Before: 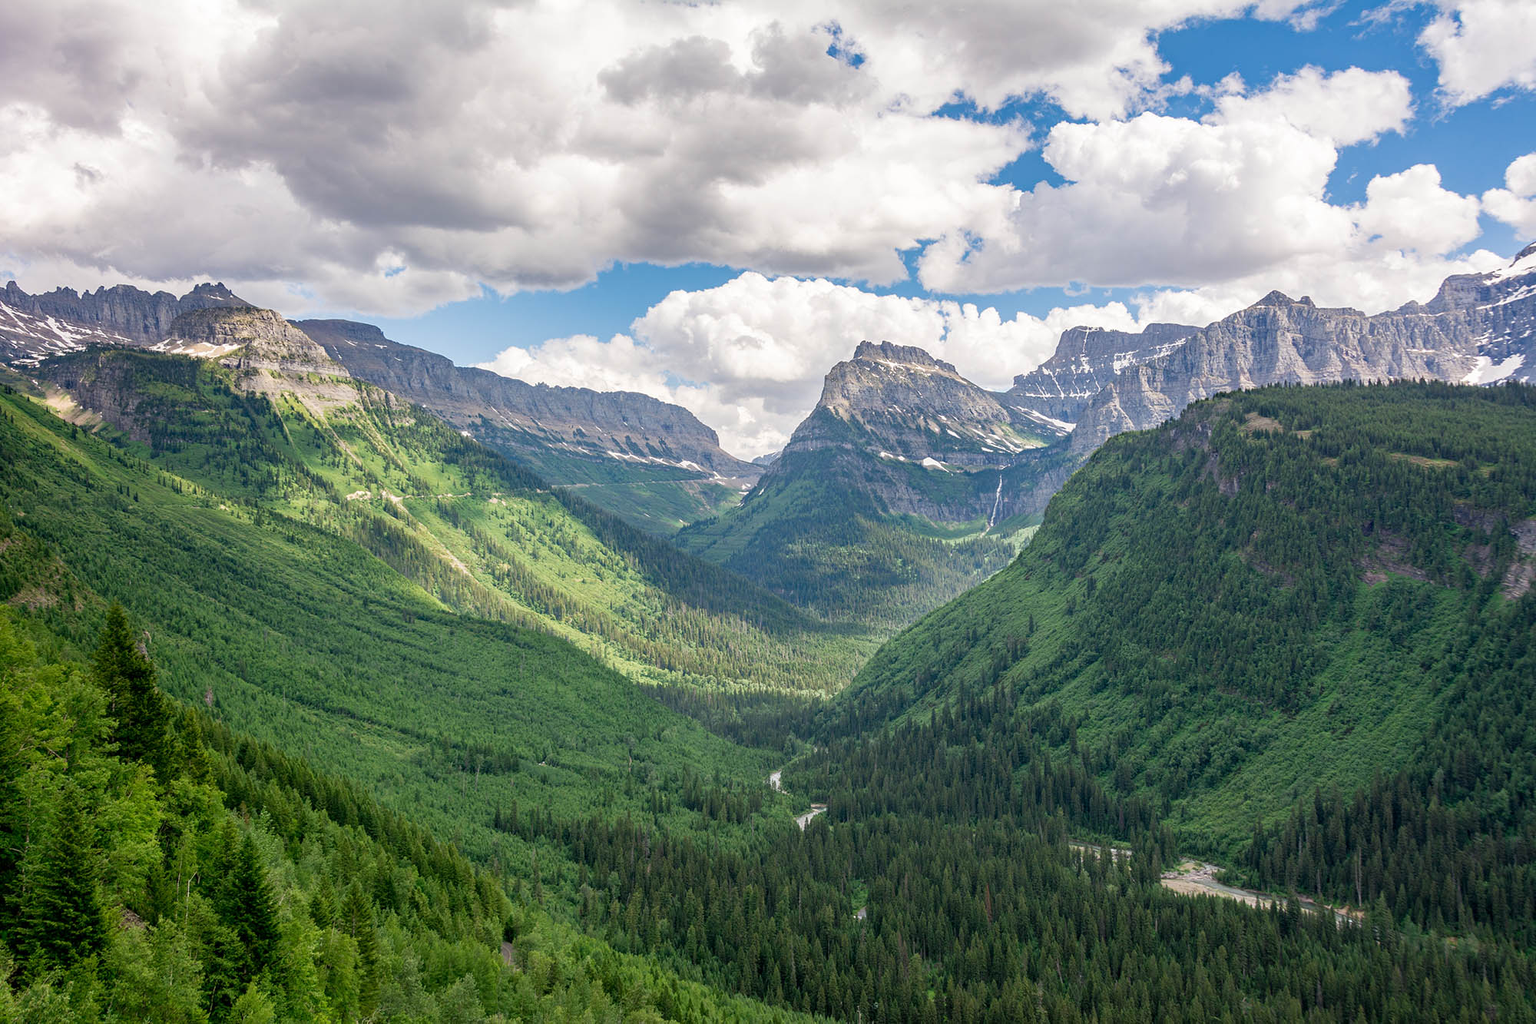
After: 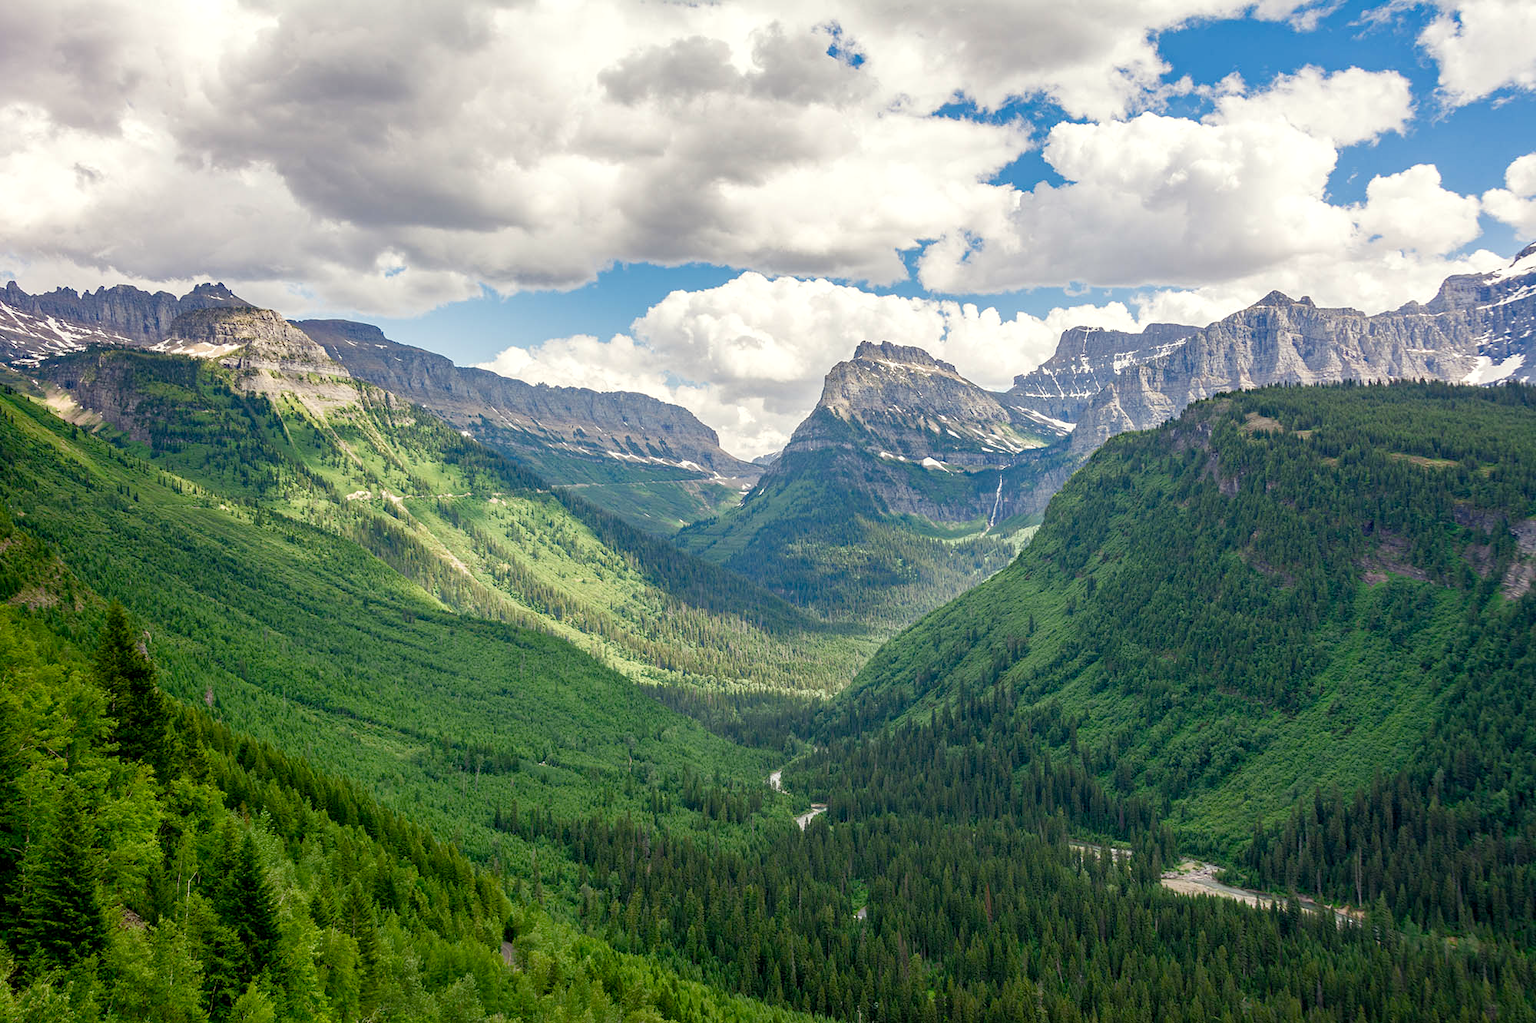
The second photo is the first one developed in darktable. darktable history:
exposure: black level correction 0.001, exposure 0.015 EV, compensate highlight preservation false
color balance rgb: highlights gain › luminance 7.645%, highlights gain › chroma 1.93%, highlights gain › hue 91.03°, perceptual saturation grading › global saturation 20%, perceptual saturation grading › highlights -24.811%, perceptual saturation grading › shadows 49.309%, global vibrance -24.927%
